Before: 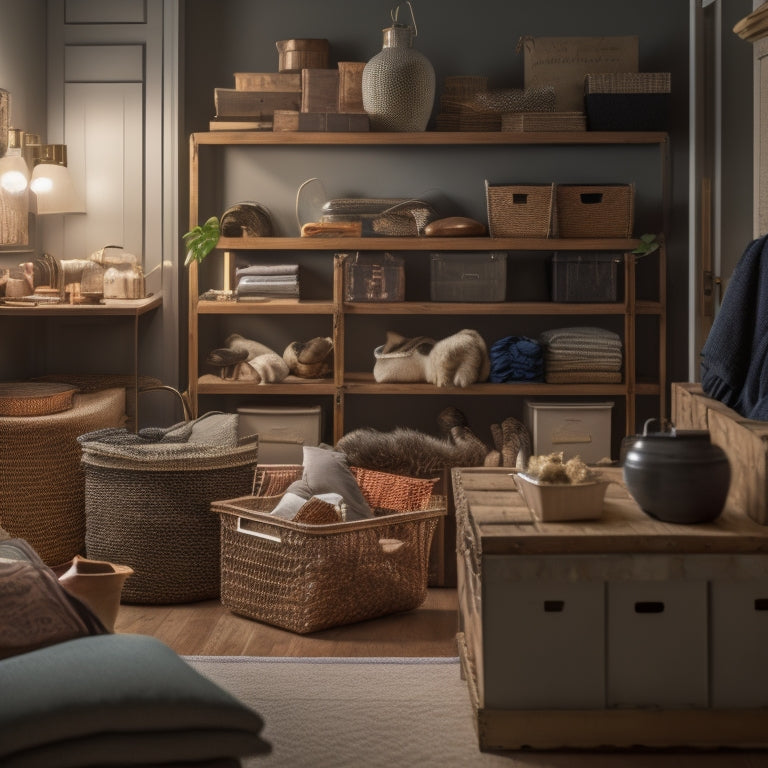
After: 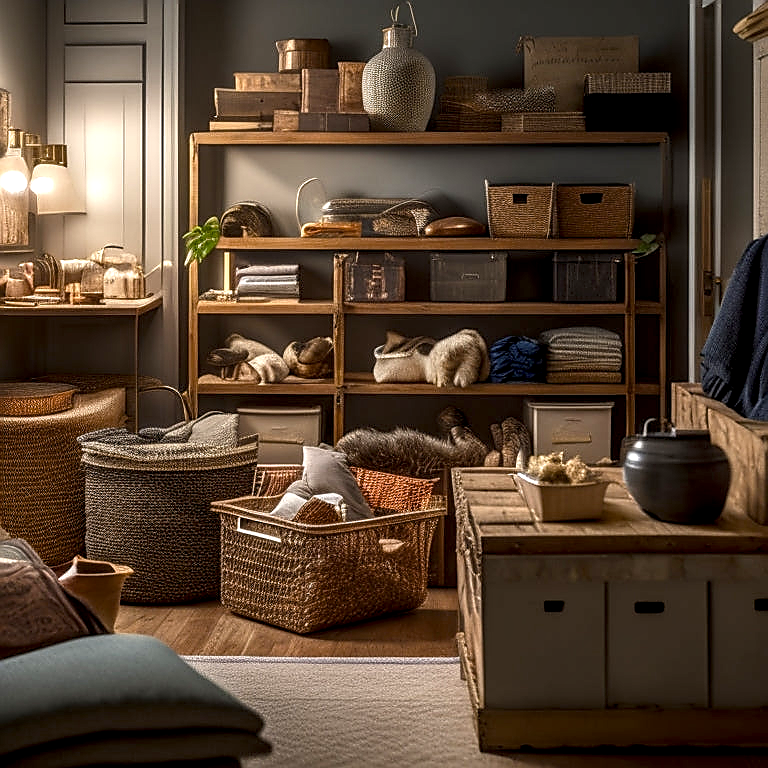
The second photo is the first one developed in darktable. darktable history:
local contrast: detail 160%
sharpen: radius 1.4, amount 1.25, threshold 0.7
color balance rgb: linear chroma grading › shadows 16%, perceptual saturation grading › global saturation 8%, perceptual saturation grading › shadows 4%, perceptual brilliance grading › global brilliance 2%, perceptual brilliance grading › highlights 8%, perceptual brilliance grading › shadows -4%, global vibrance 16%, saturation formula JzAzBz (2021)
